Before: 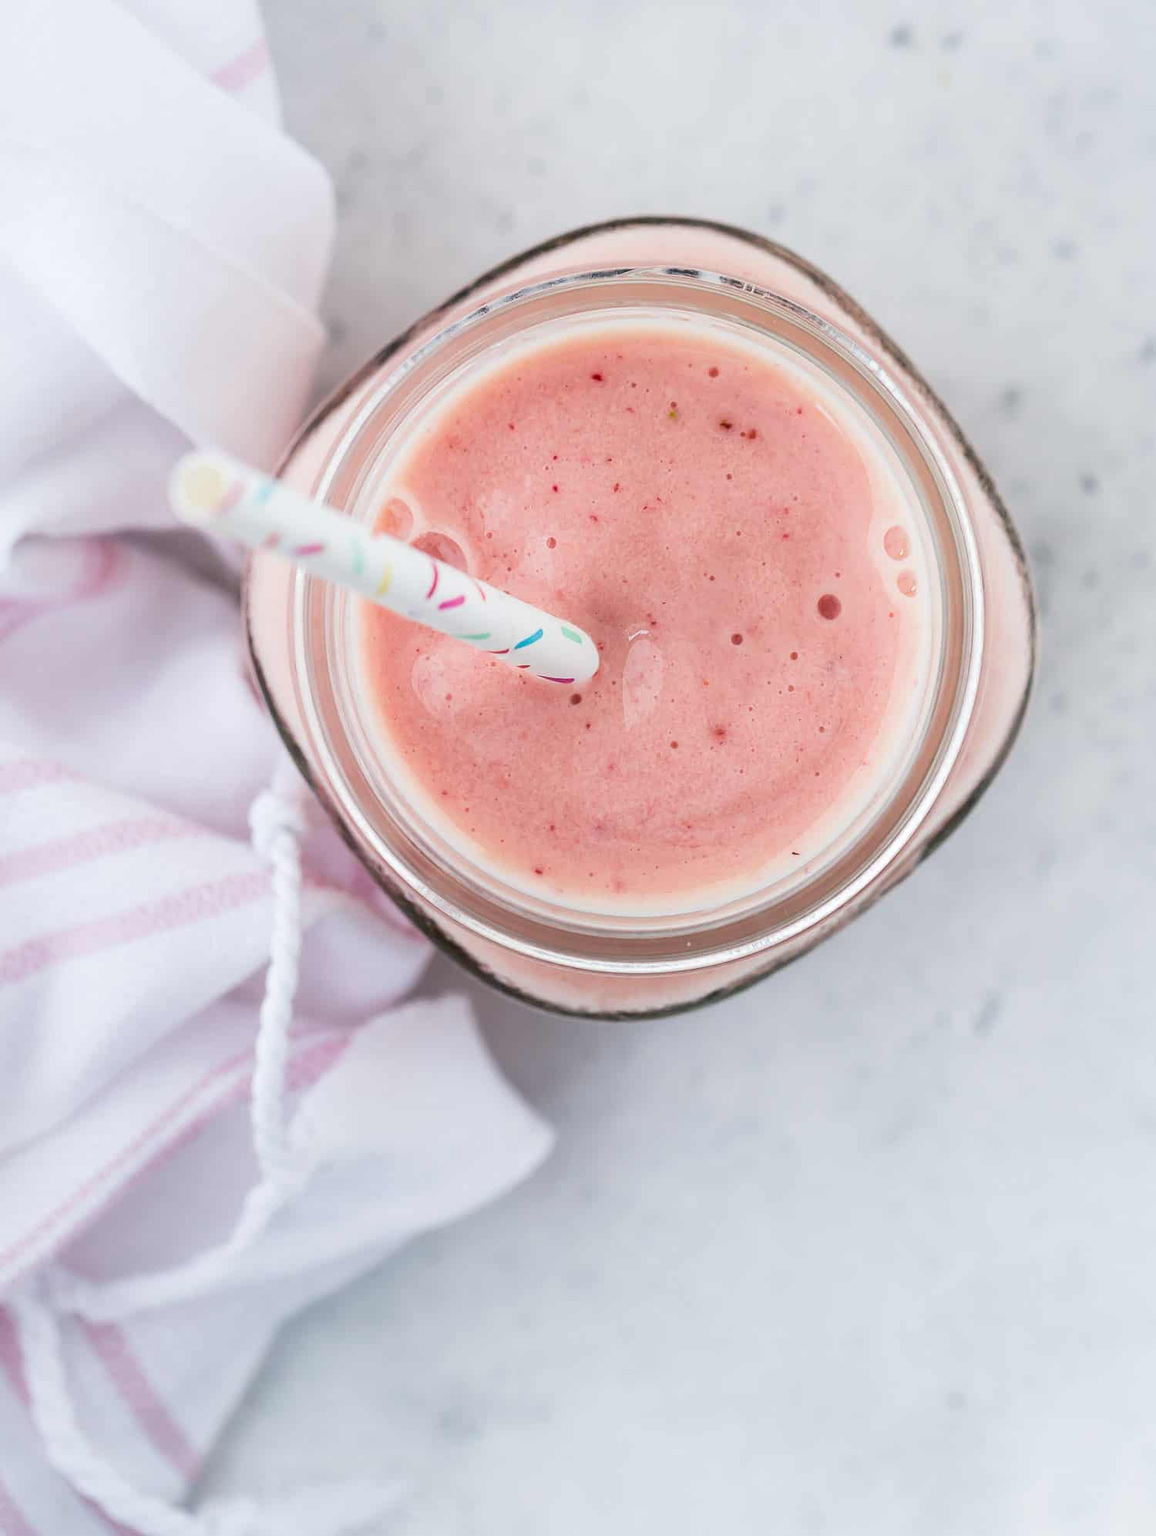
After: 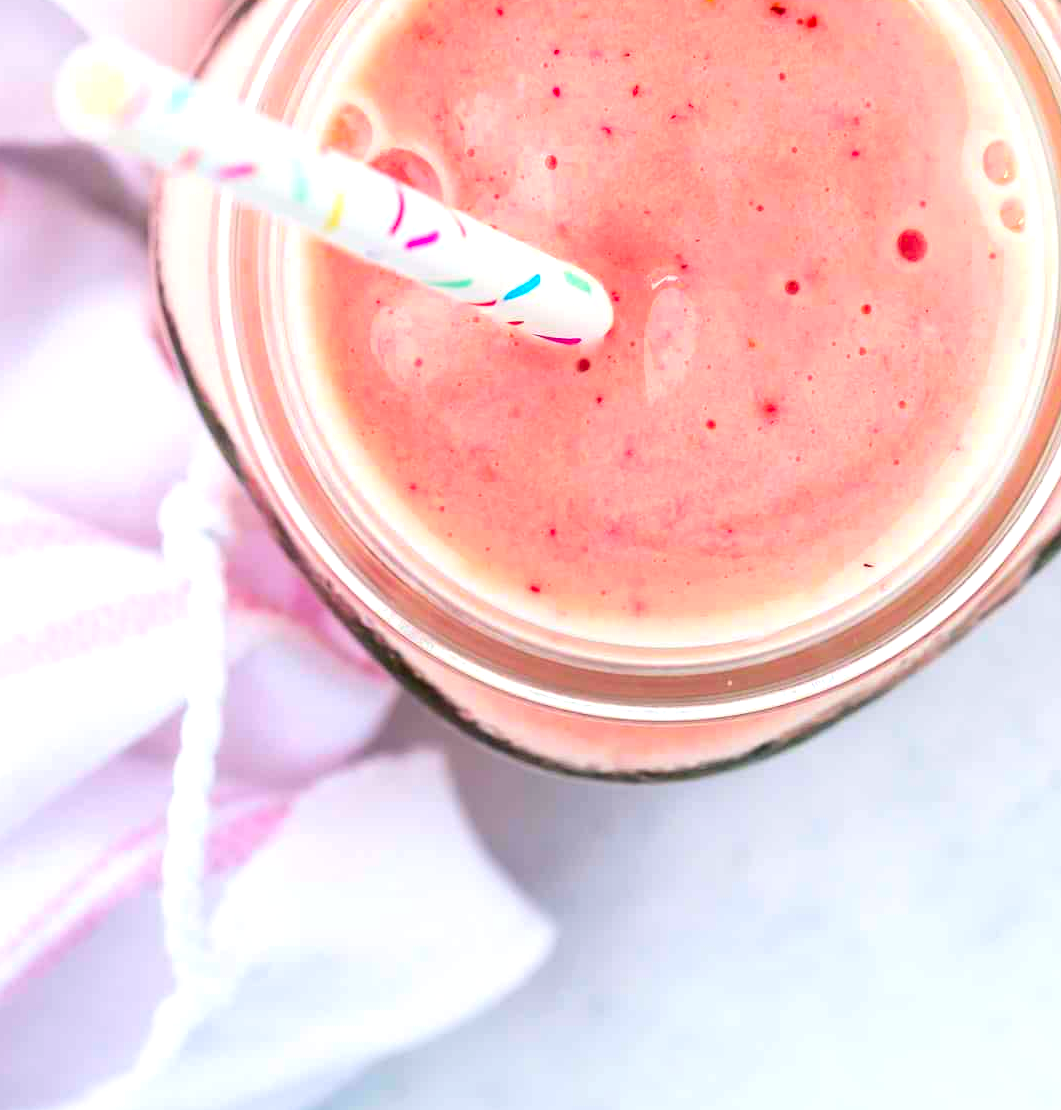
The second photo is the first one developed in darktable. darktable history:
contrast brightness saturation: saturation 0.504
tone curve: curves: ch0 [(0, 0) (0.08, 0.056) (0.4, 0.4) (0.6, 0.612) (0.92, 0.924) (1, 1)], color space Lab, independent channels, preserve colors none
crop: left 10.99%, top 27.205%, right 18.233%, bottom 17.091%
color balance rgb: perceptual saturation grading › global saturation 9.686%, global vibrance 20%
tone equalizer: edges refinement/feathering 500, mask exposure compensation -1.57 EV, preserve details no
color correction: highlights a* 0.245, highlights b* 2.66, shadows a* -1.4, shadows b* -4.33
exposure: black level correction 0, exposure 0.499 EV, compensate highlight preservation false
